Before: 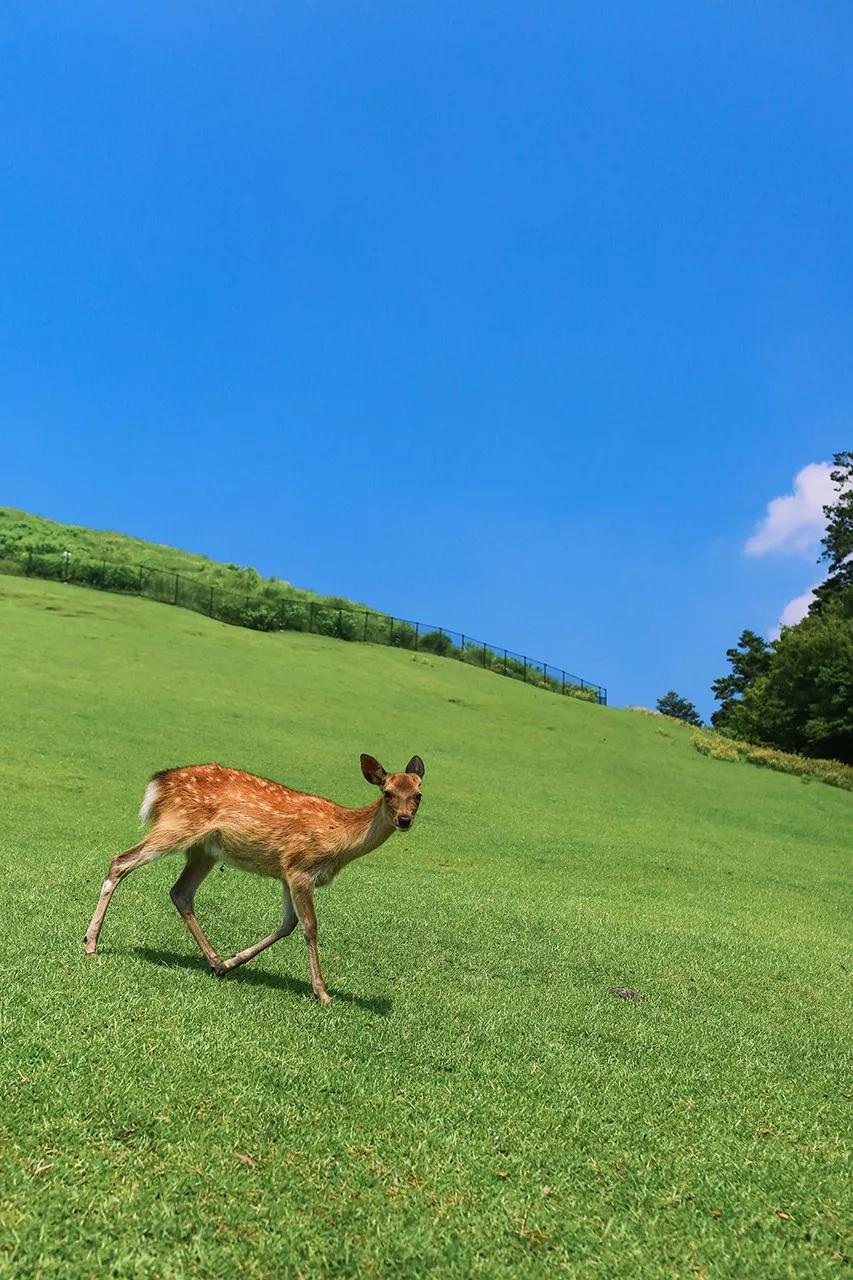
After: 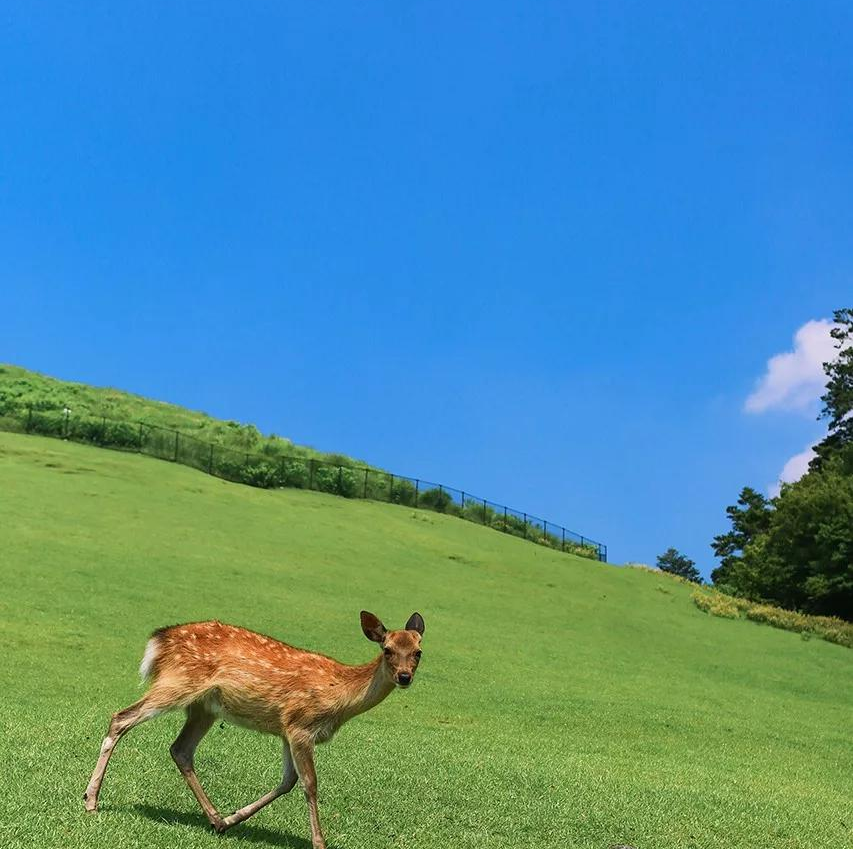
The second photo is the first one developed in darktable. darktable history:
crop: top 11.172%, bottom 22.444%
